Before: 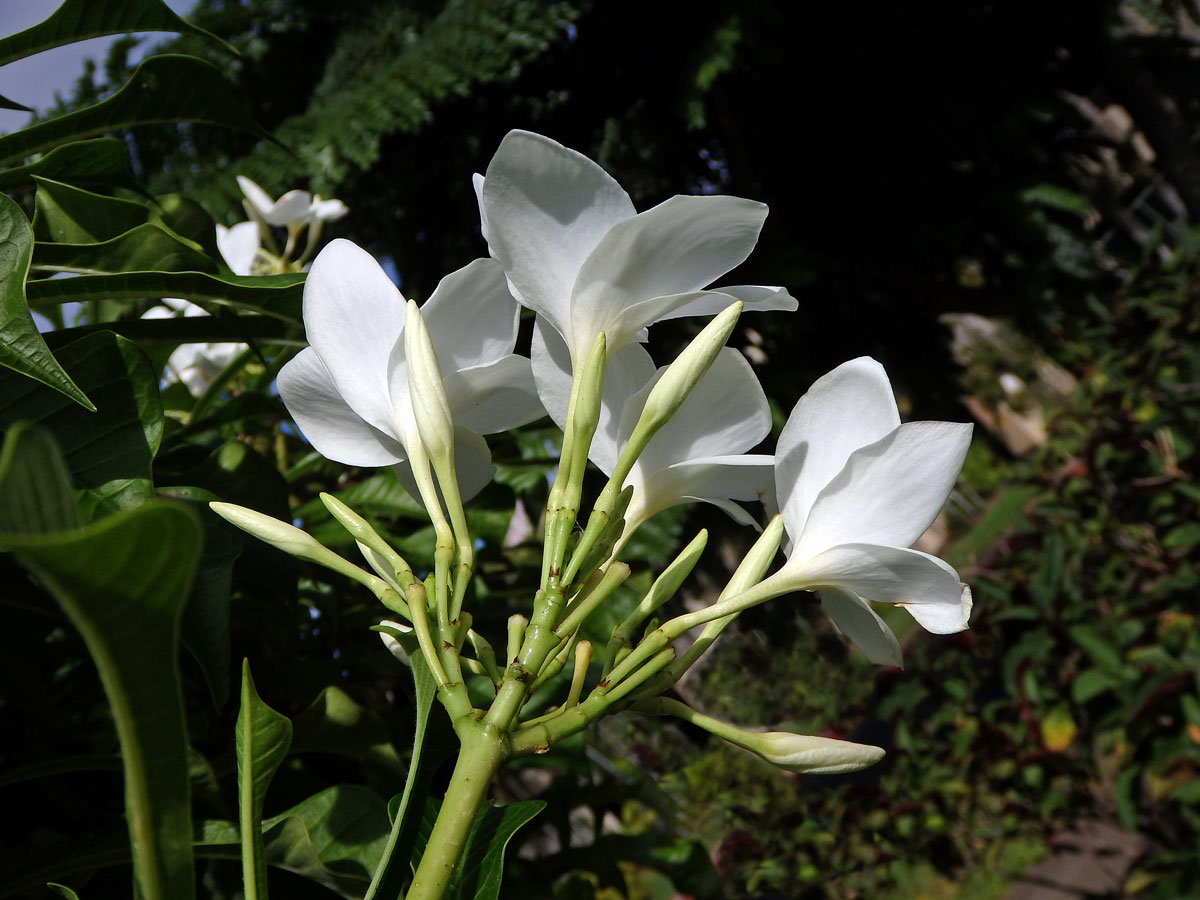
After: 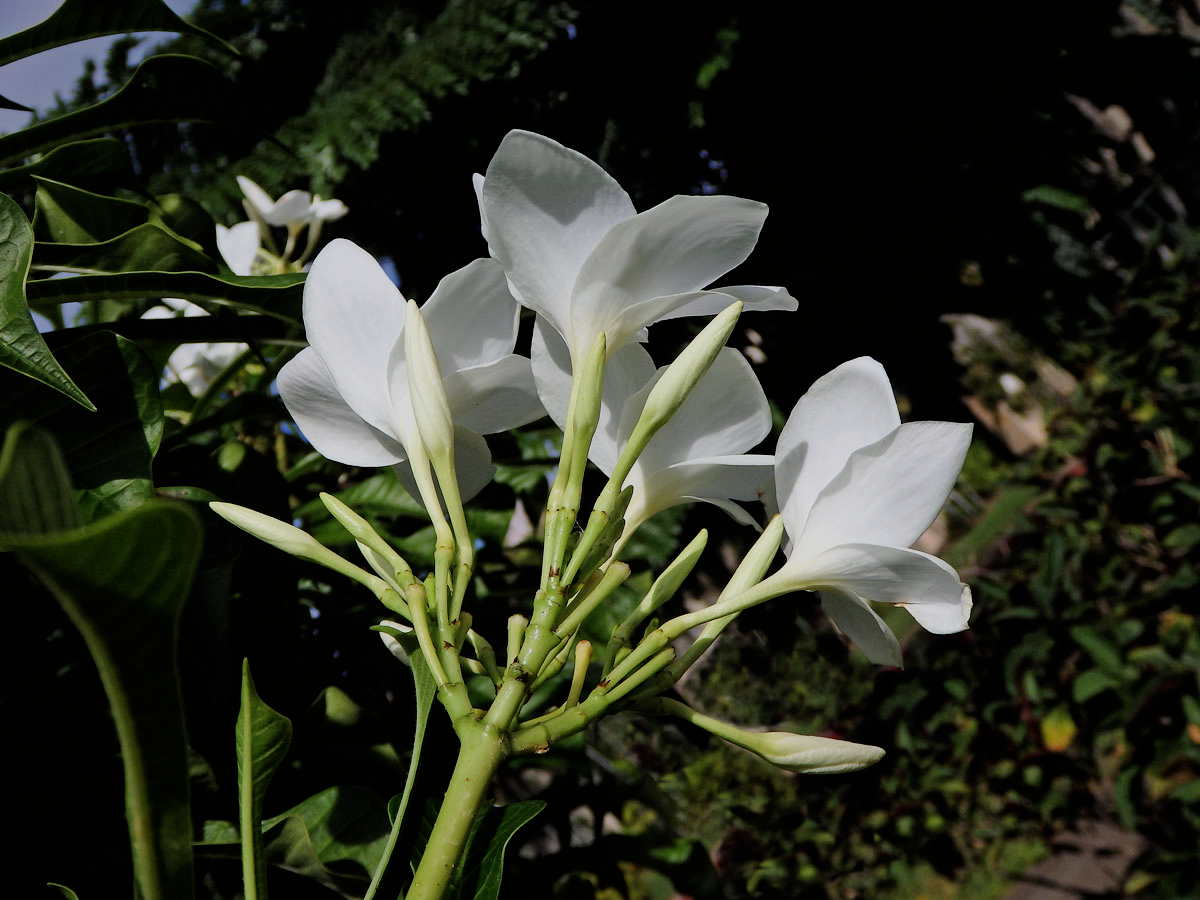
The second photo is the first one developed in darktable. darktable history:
filmic rgb: black relative exposure -7.65 EV, white relative exposure 4.56 EV, hardness 3.61, contrast 1.05
